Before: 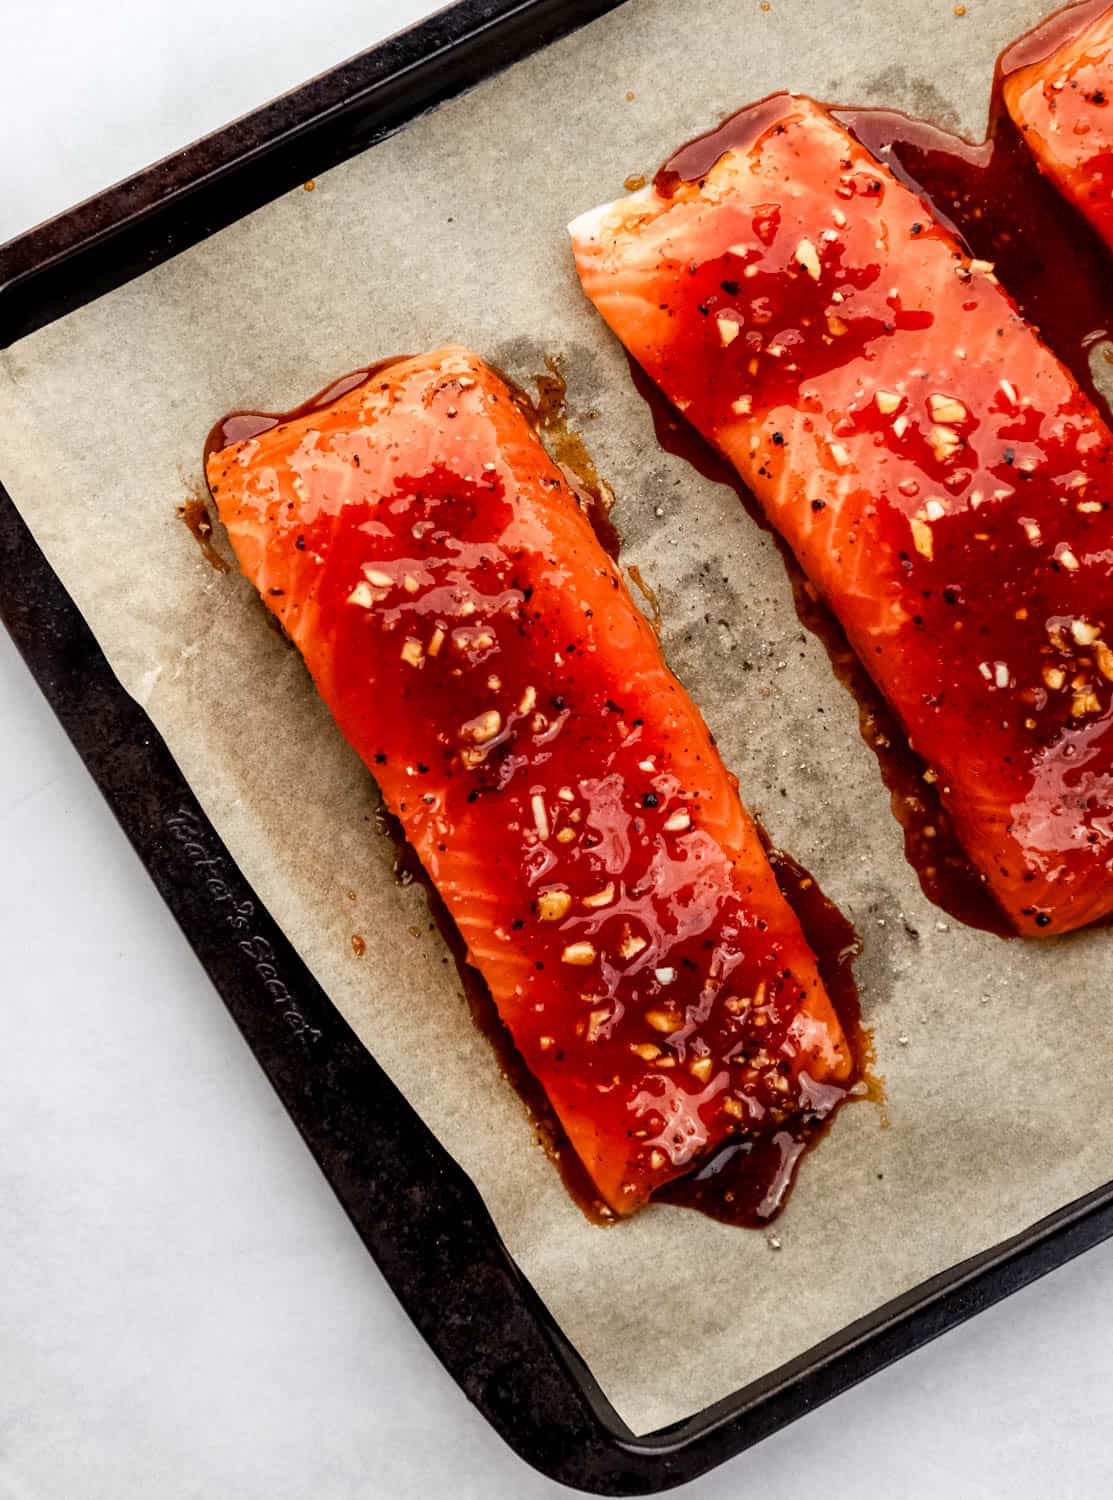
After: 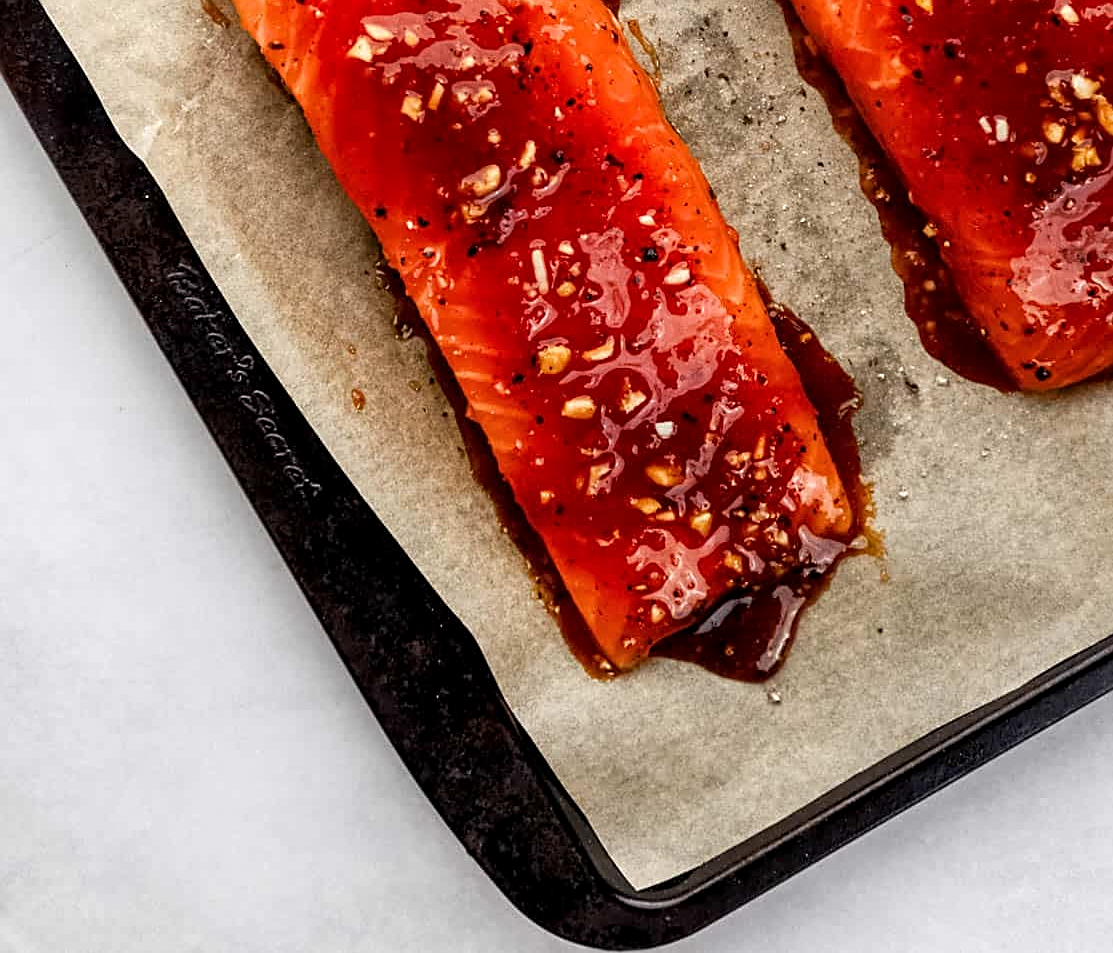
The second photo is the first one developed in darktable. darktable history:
sharpen: on, module defaults
crop and rotate: top 36.435%
local contrast: highlights 100%, shadows 100%, detail 120%, midtone range 0.2
